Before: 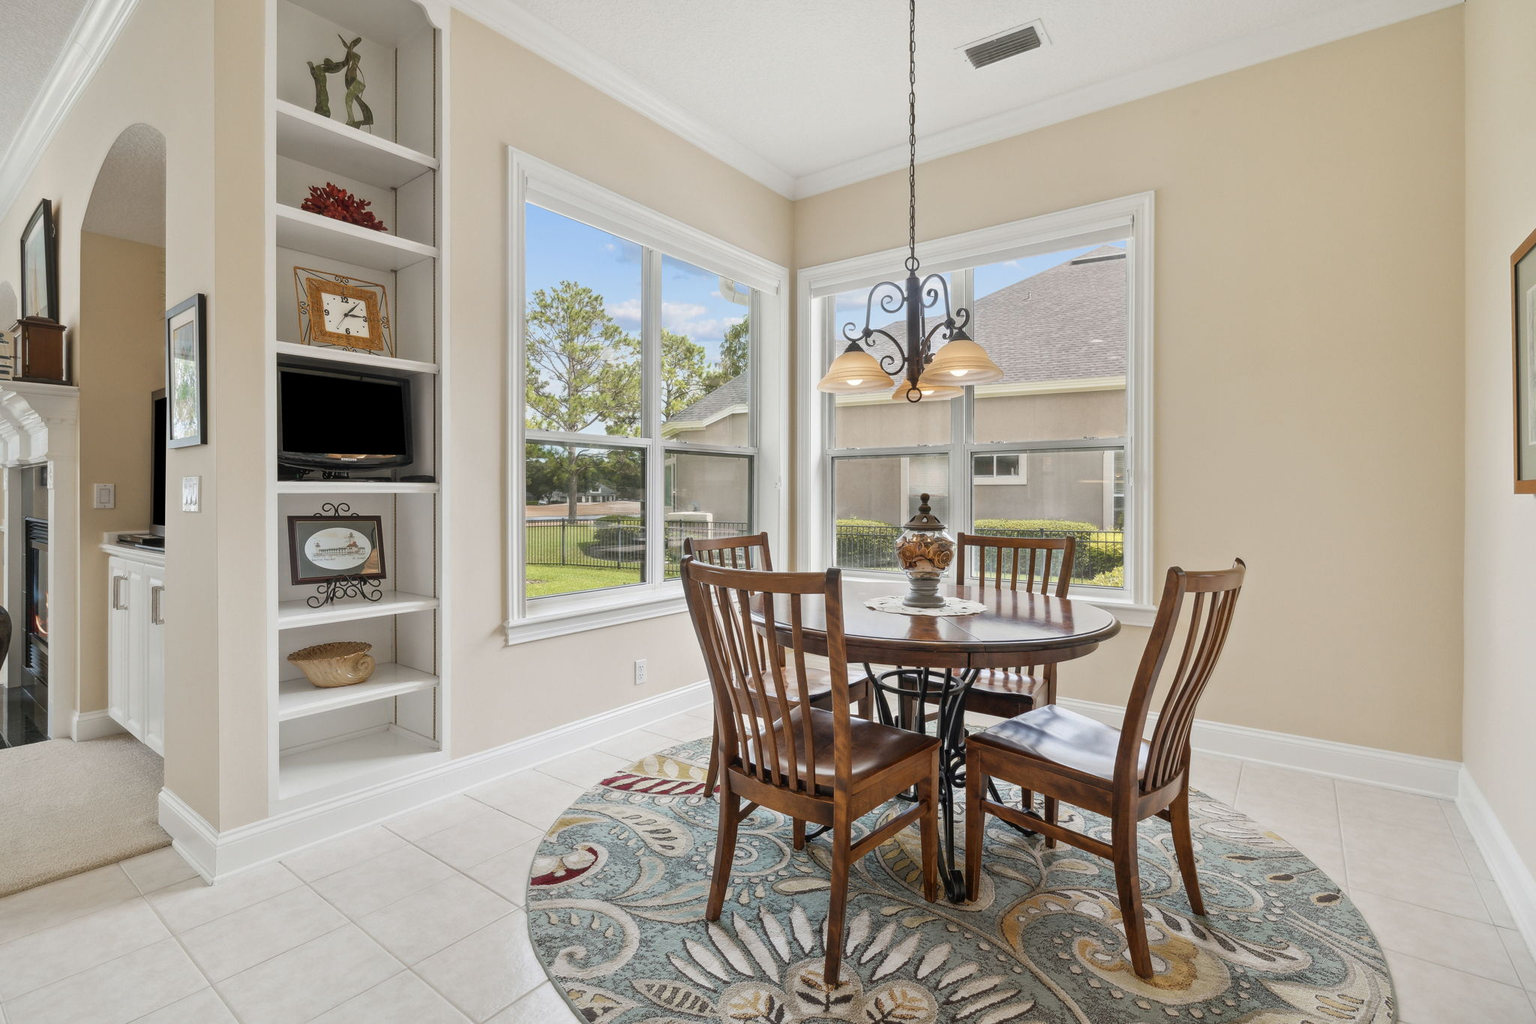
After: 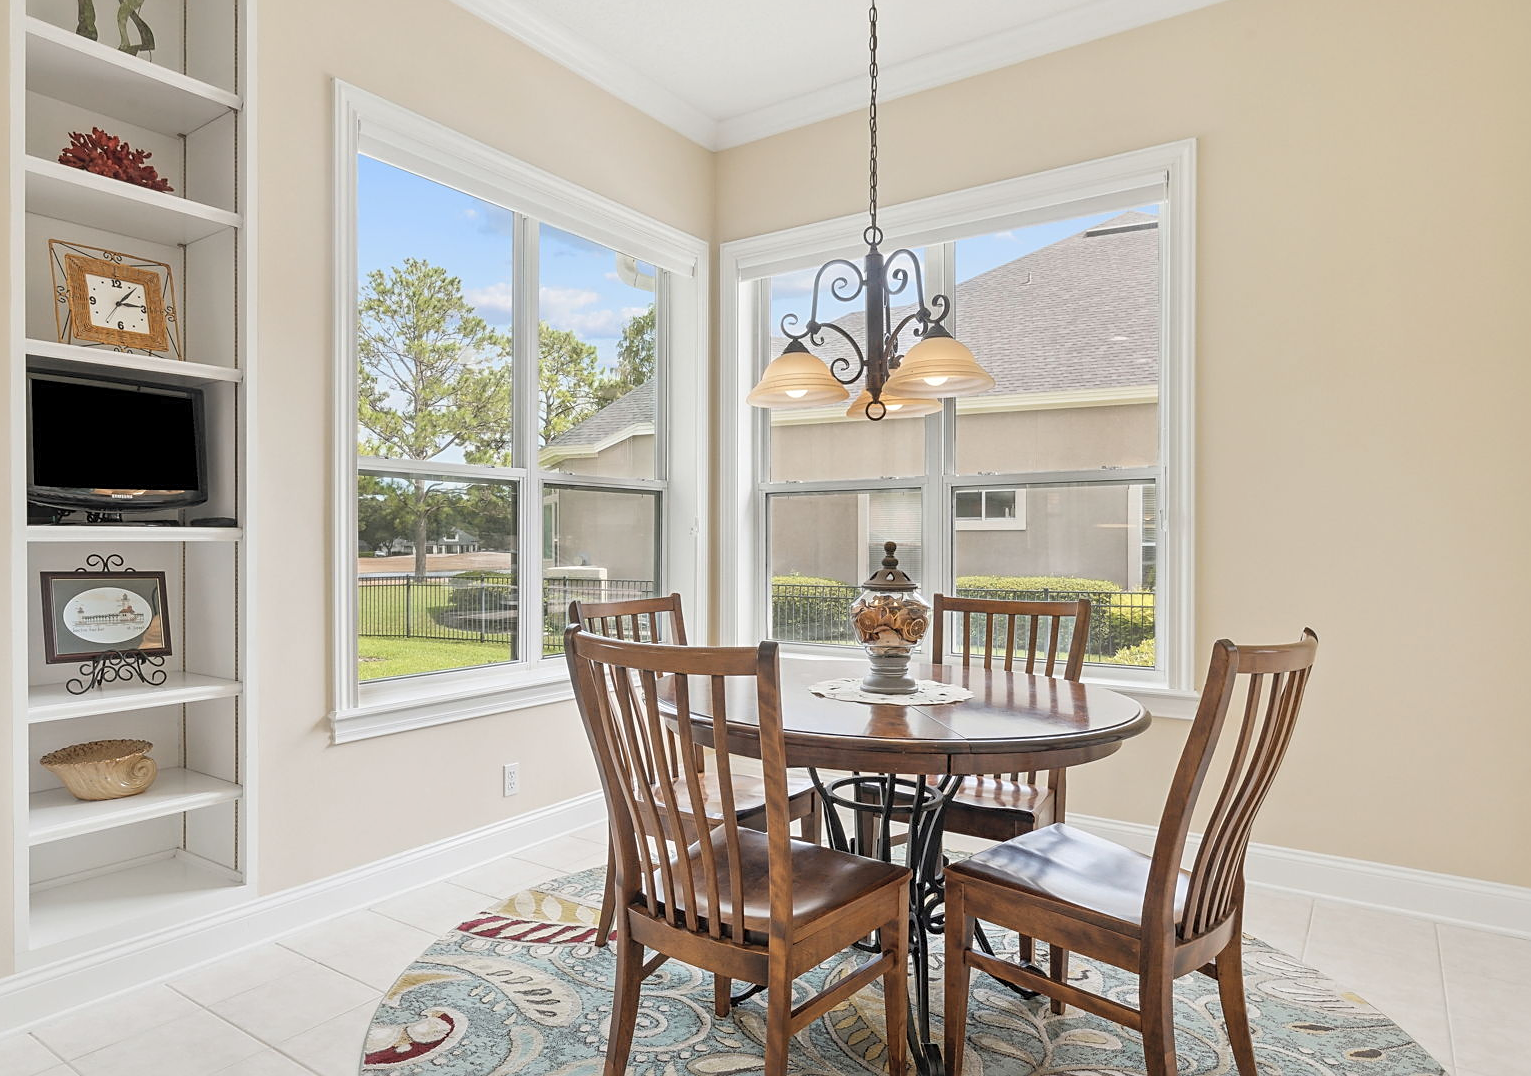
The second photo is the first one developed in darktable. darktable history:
sharpen: on, module defaults
contrast brightness saturation: brightness 0.14
crop: left 16.765%, top 8.546%, right 8.442%, bottom 12.612%
